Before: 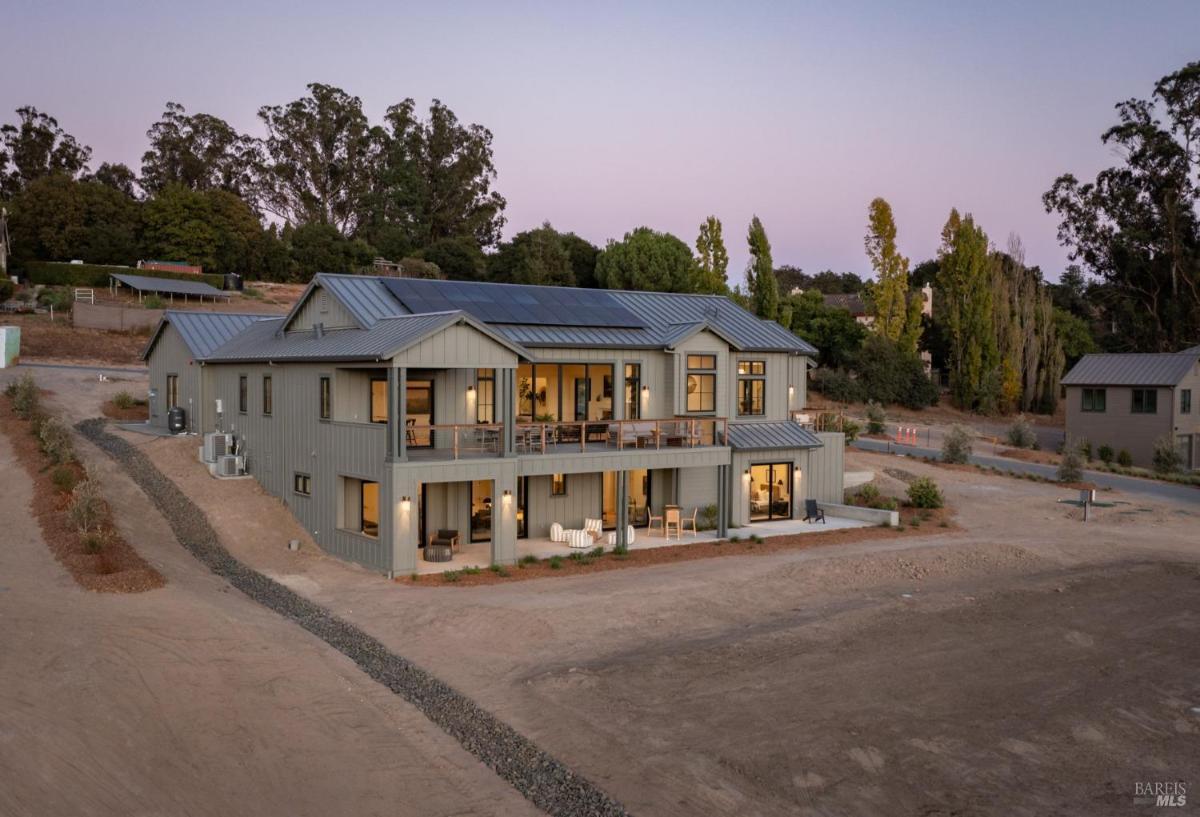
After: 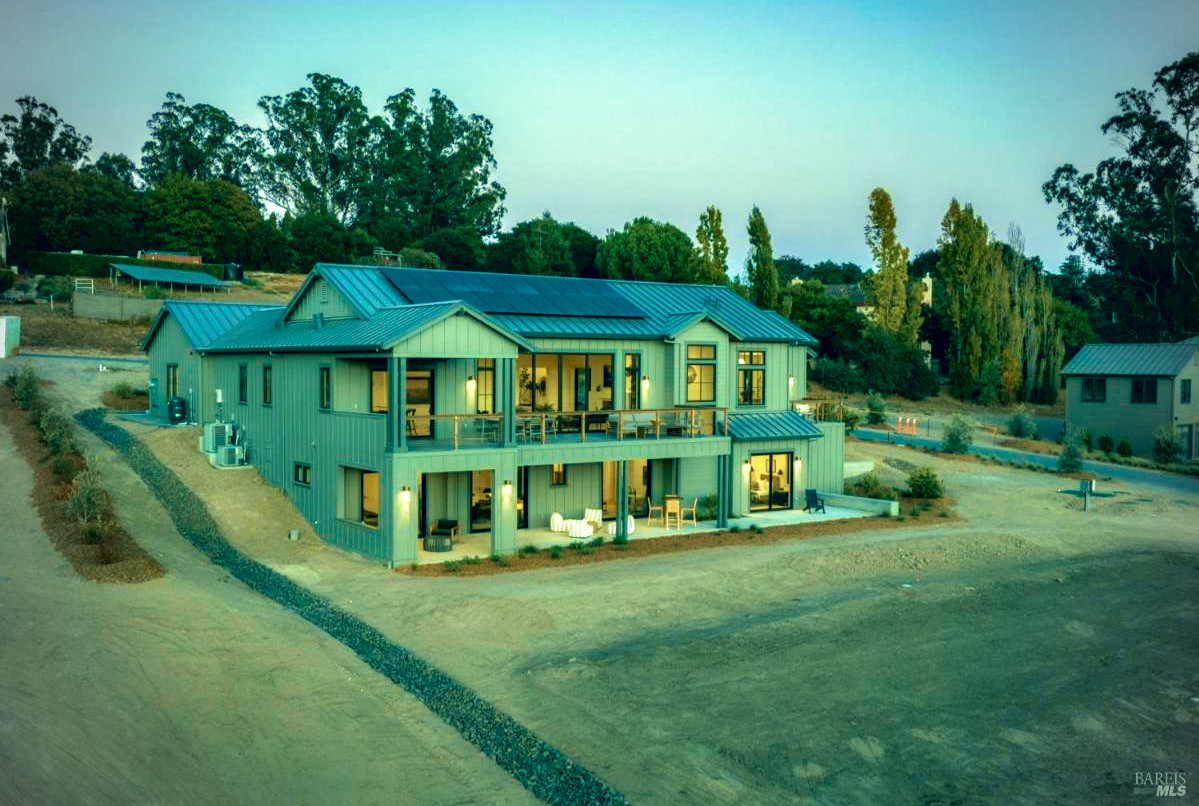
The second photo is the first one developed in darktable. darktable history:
local contrast: on, module defaults
crop: top 1.252%, right 0.06%
exposure: black level correction 0.001, exposure 0.499 EV, compensate highlight preservation false
color correction: highlights a* -19.78, highlights b* 9.8, shadows a* -20.46, shadows b* -10.58
contrast equalizer: octaves 7, y [[0.579, 0.58, 0.505, 0.5, 0.5, 0.5], [0.5 ×6], [0.5 ×6], [0 ×6], [0 ×6]]
velvia: strength 74.1%
vignetting: brightness -0.441, saturation -0.686
